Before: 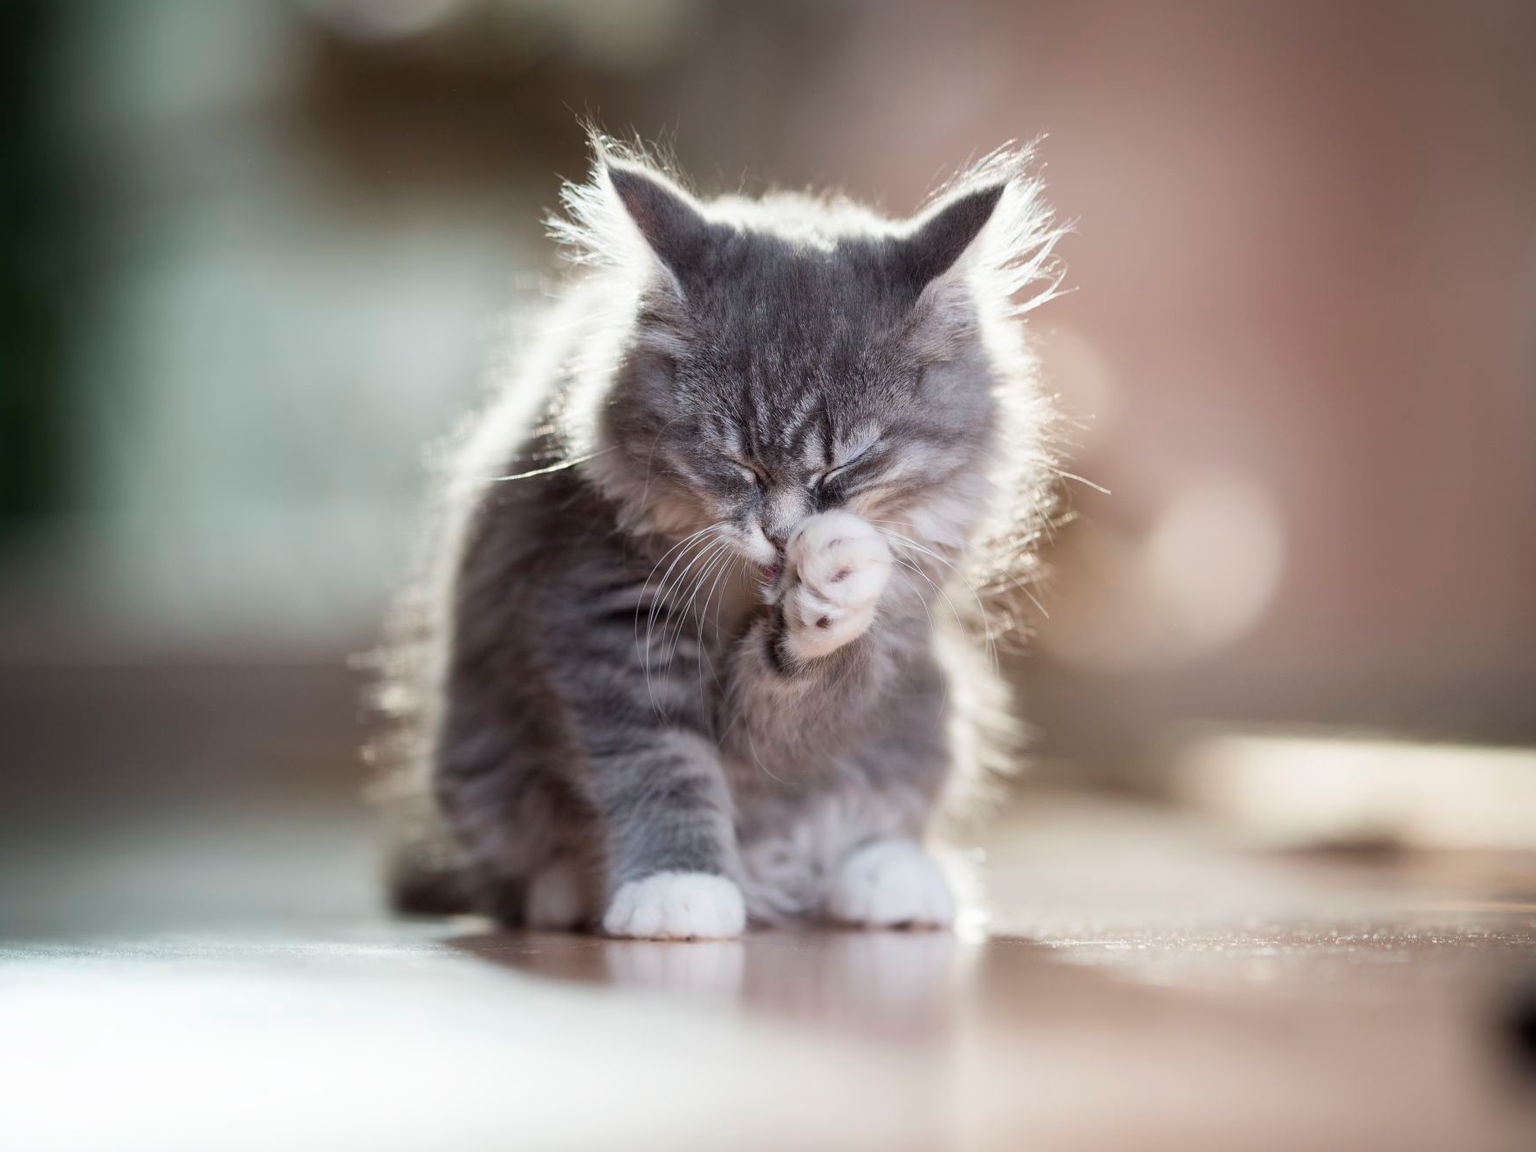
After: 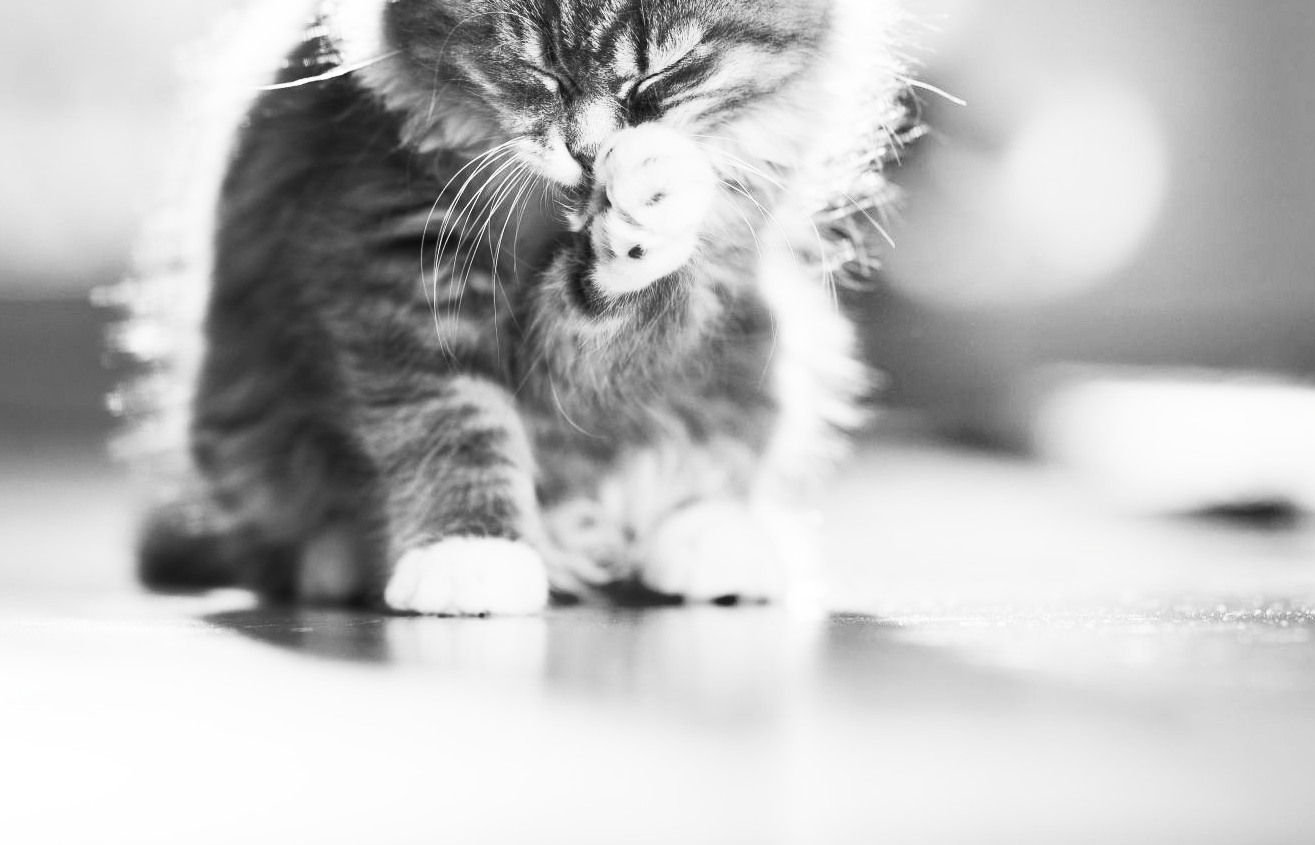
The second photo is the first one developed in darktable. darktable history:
contrast brightness saturation: contrast 0.519, brightness 0.465, saturation -0.999
shadows and highlights: soften with gaussian
crop and rotate: left 17.445%, top 34.927%, right 7.818%, bottom 0.99%
